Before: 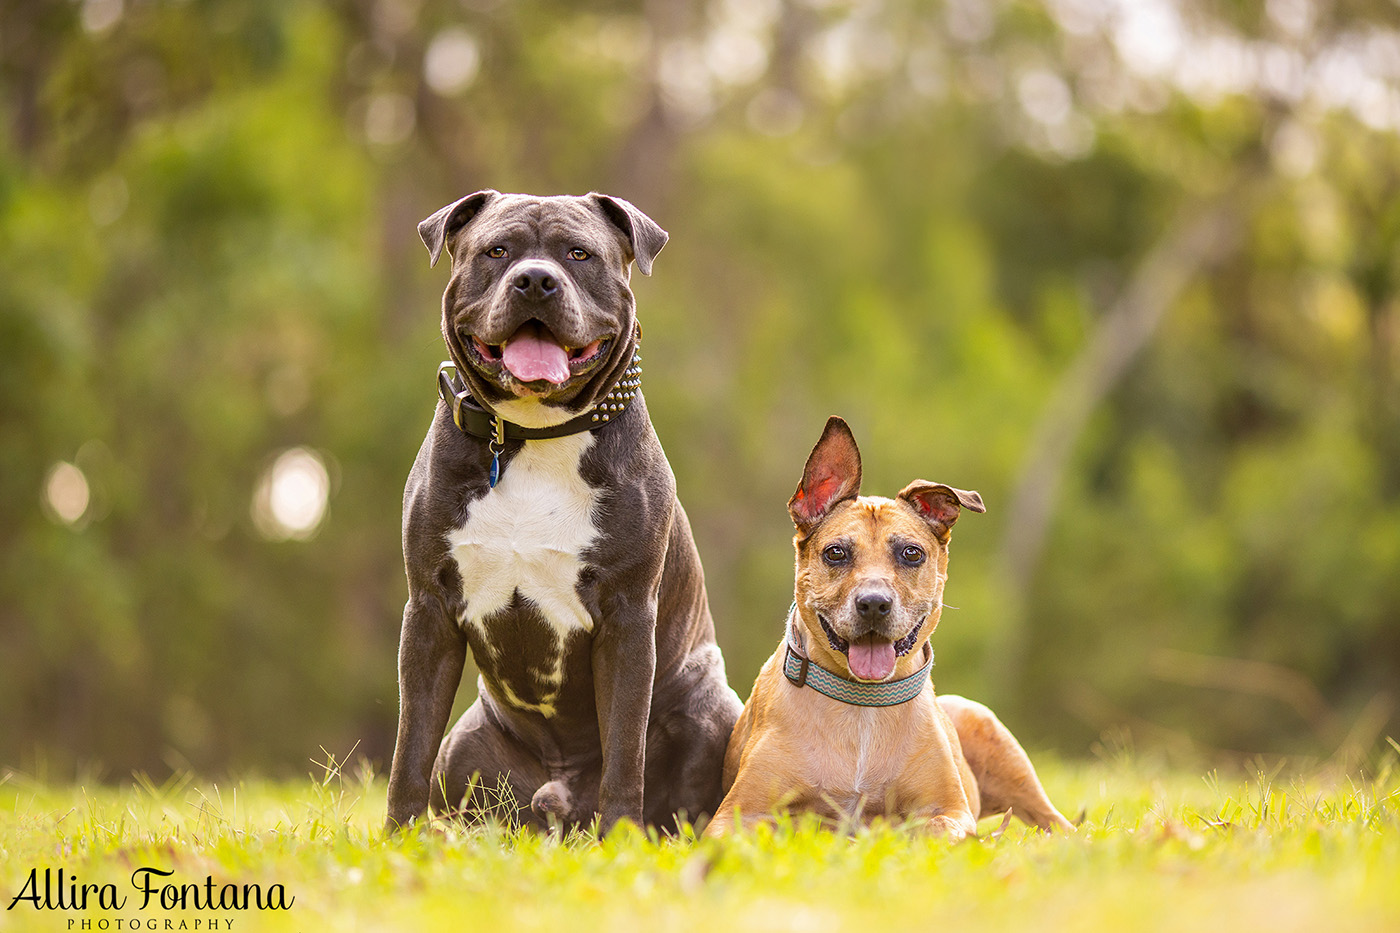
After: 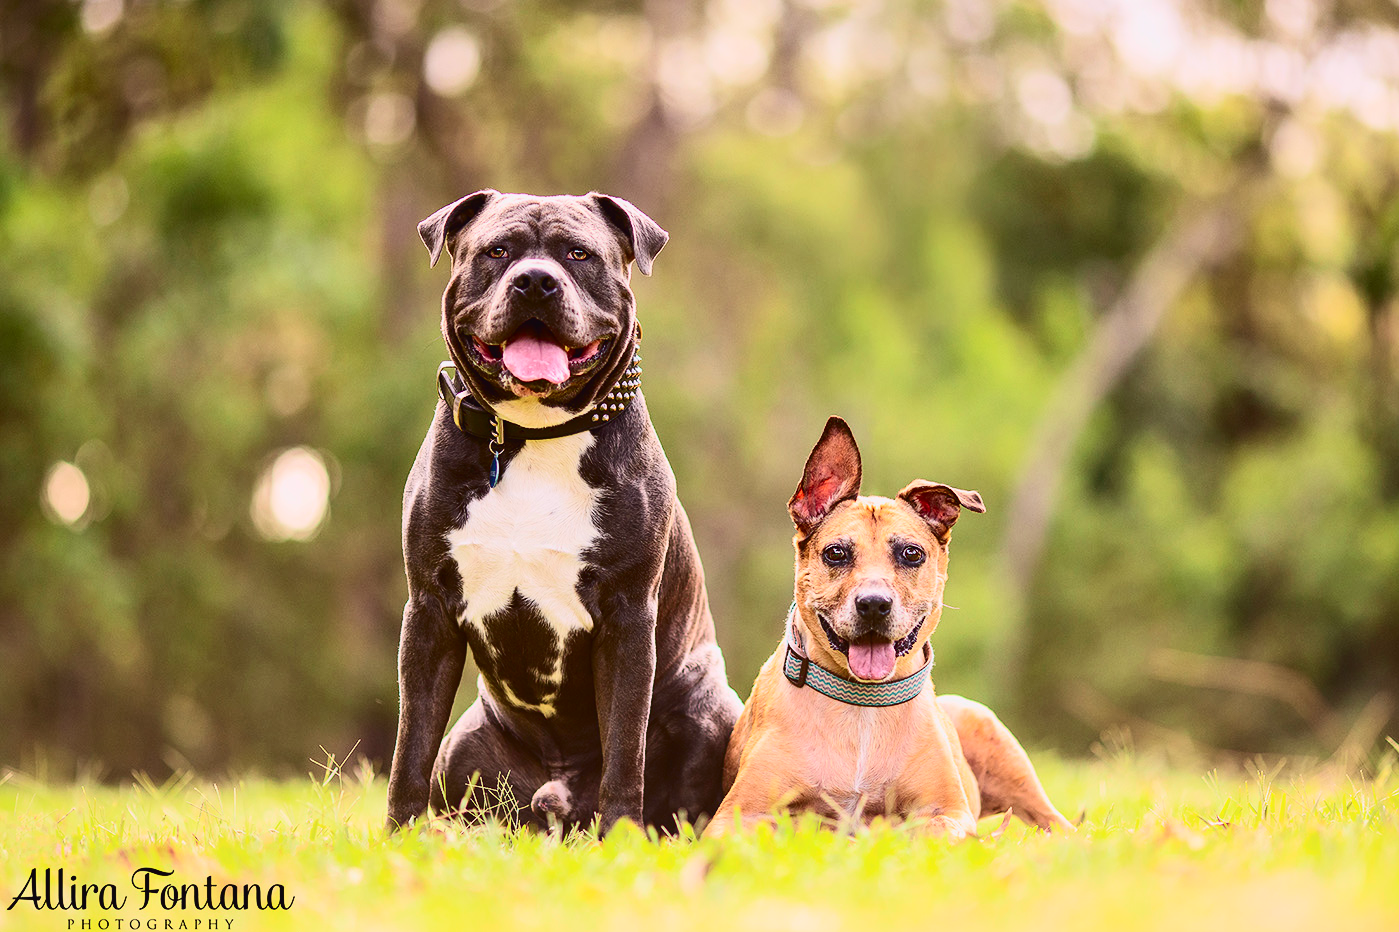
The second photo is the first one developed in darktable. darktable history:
contrast brightness saturation: contrast 0.272
tone curve: curves: ch0 [(0, 0.025) (0.15, 0.143) (0.452, 0.486) (0.751, 0.788) (1, 0.961)]; ch1 [(0, 0) (0.43, 0.408) (0.476, 0.469) (0.497, 0.507) (0.546, 0.571) (0.566, 0.607) (0.62, 0.657) (1, 1)]; ch2 [(0, 0) (0.386, 0.397) (0.505, 0.498) (0.547, 0.546) (0.579, 0.58) (1, 1)], color space Lab, independent channels, preserve colors none
